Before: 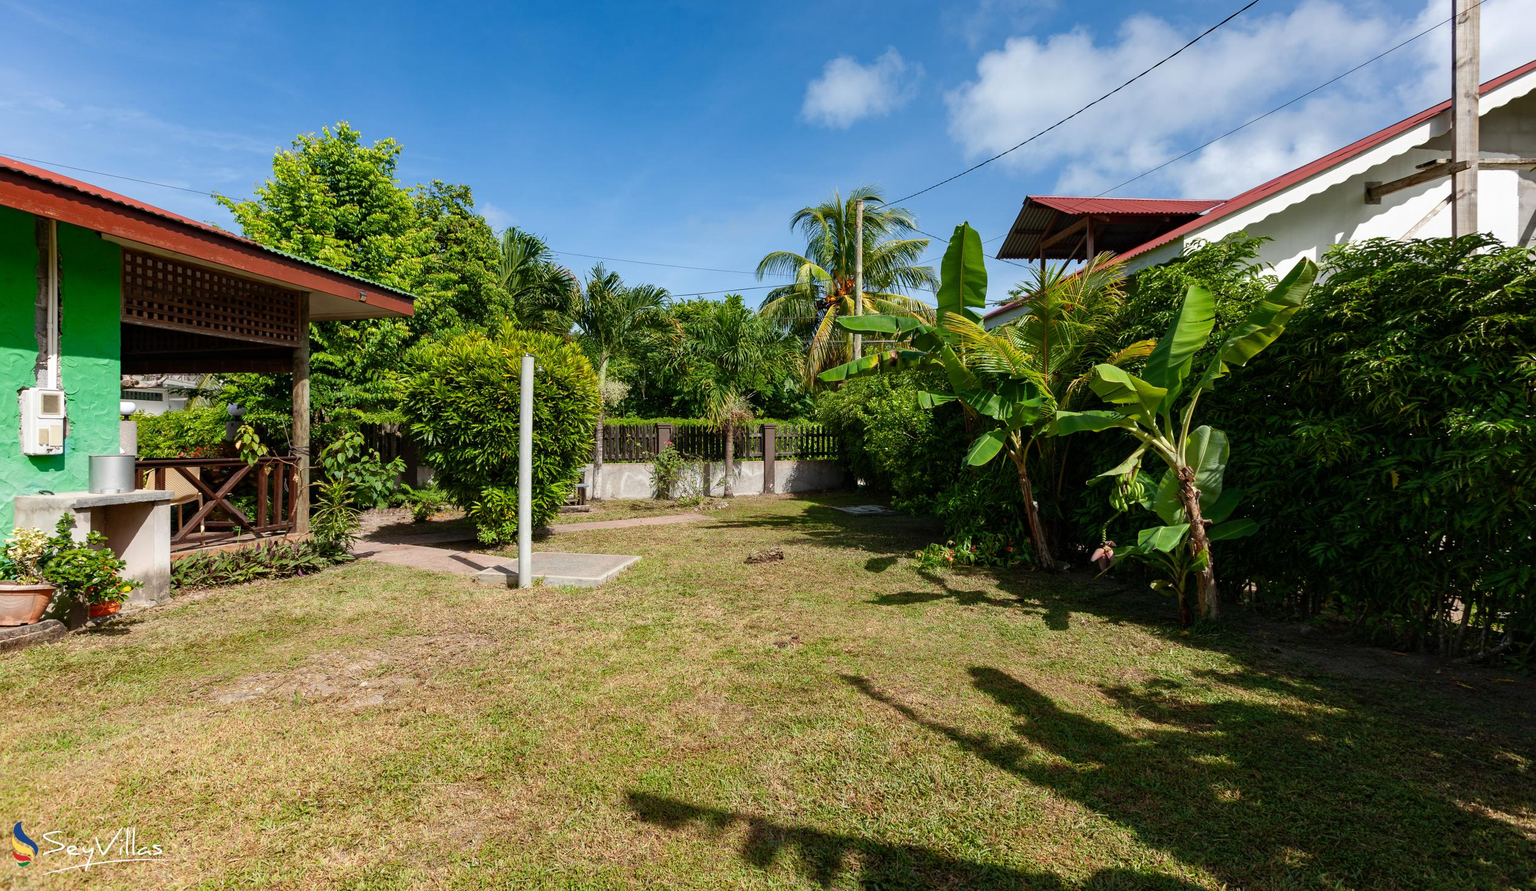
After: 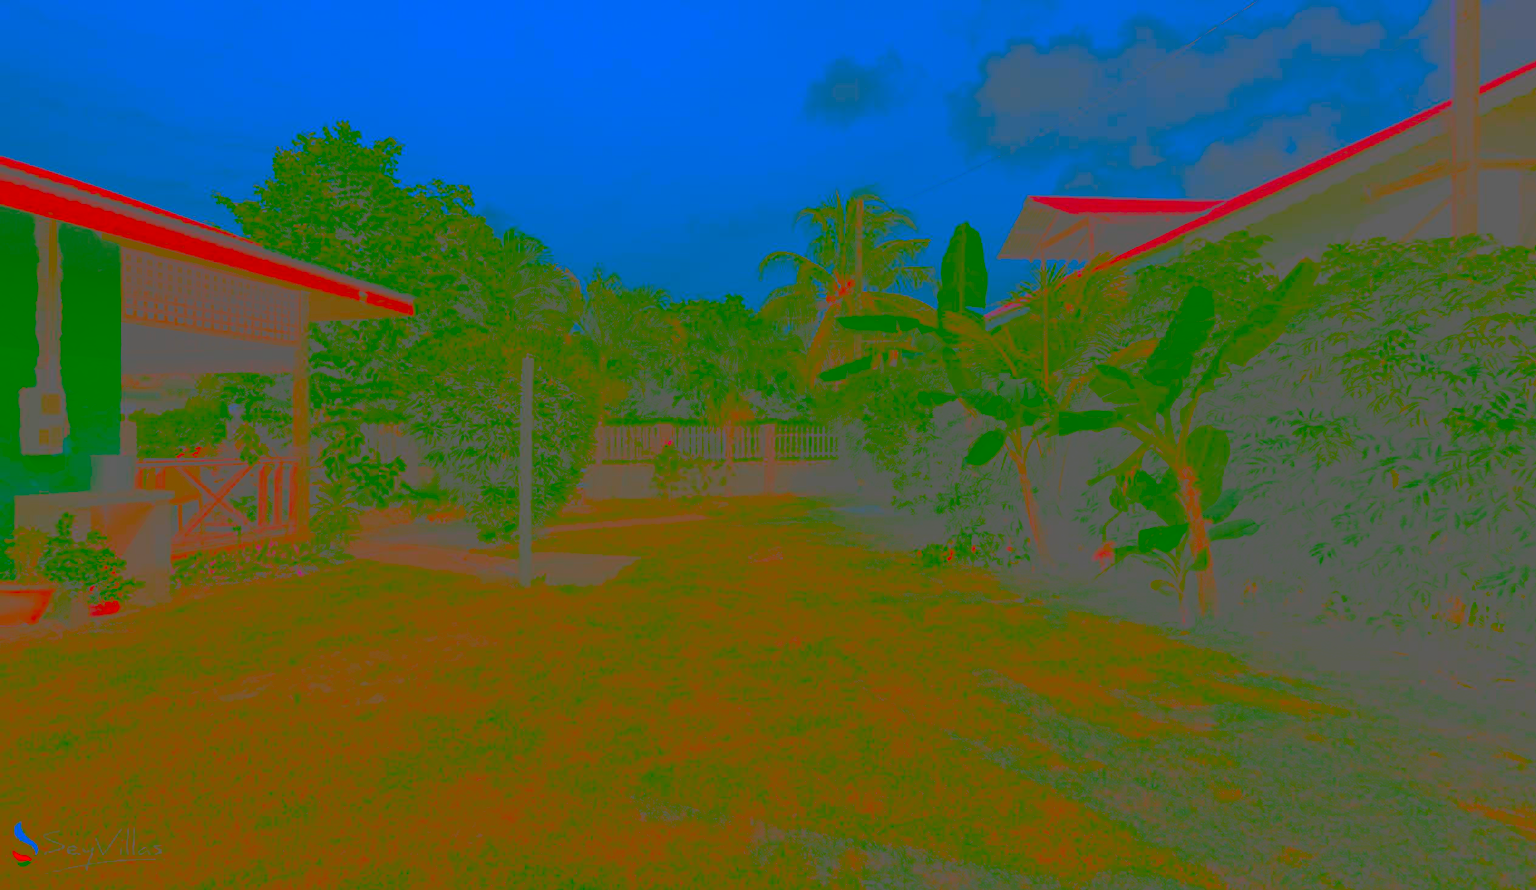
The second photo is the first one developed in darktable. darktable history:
color balance rgb: perceptual saturation grading › global saturation 24.876%
contrast brightness saturation: contrast -0.986, brightness -0.169, saturation 0.74
